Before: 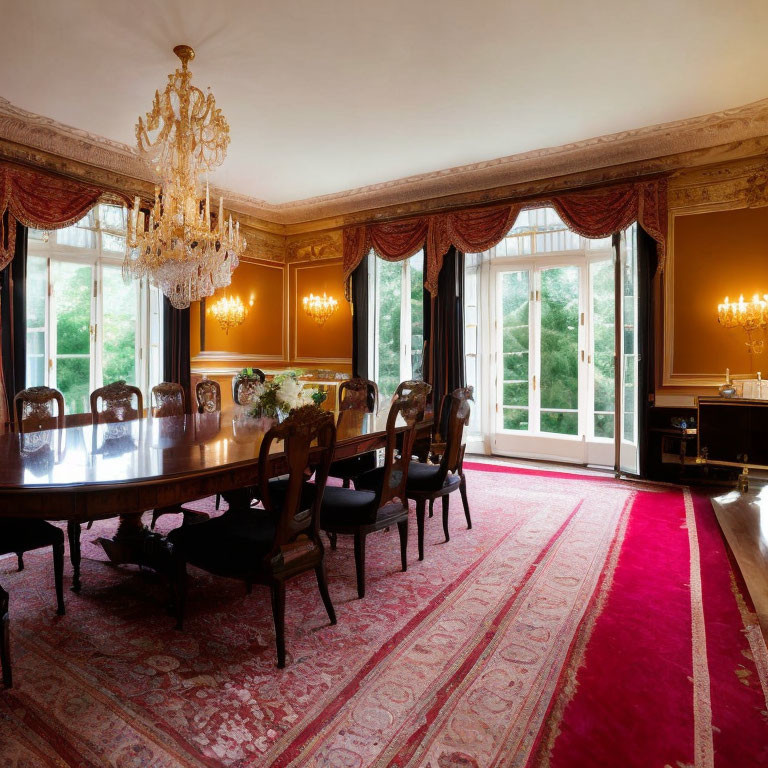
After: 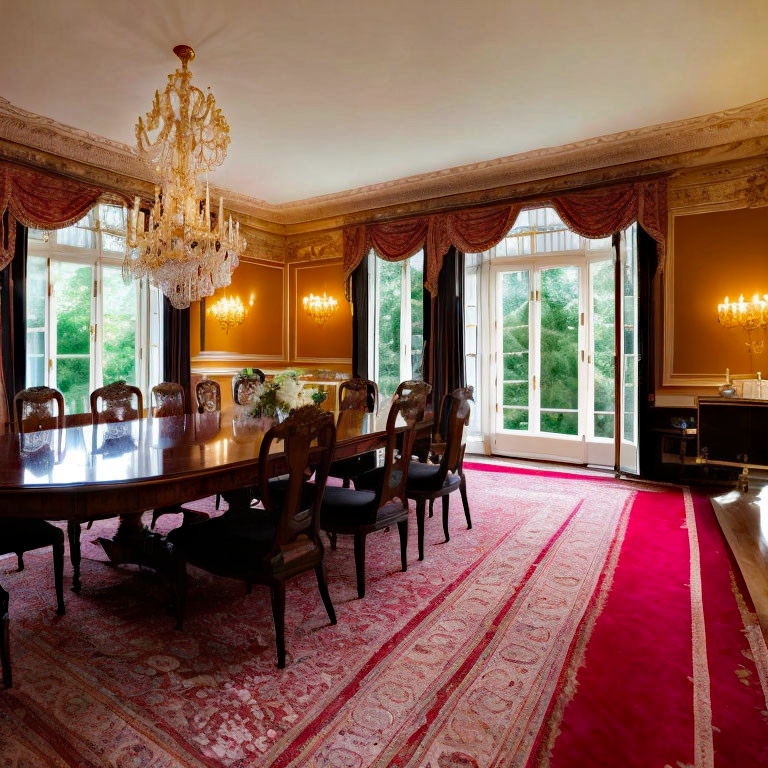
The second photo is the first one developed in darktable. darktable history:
haze removal: strength 0.419, compatibility mode true, adaptive false
